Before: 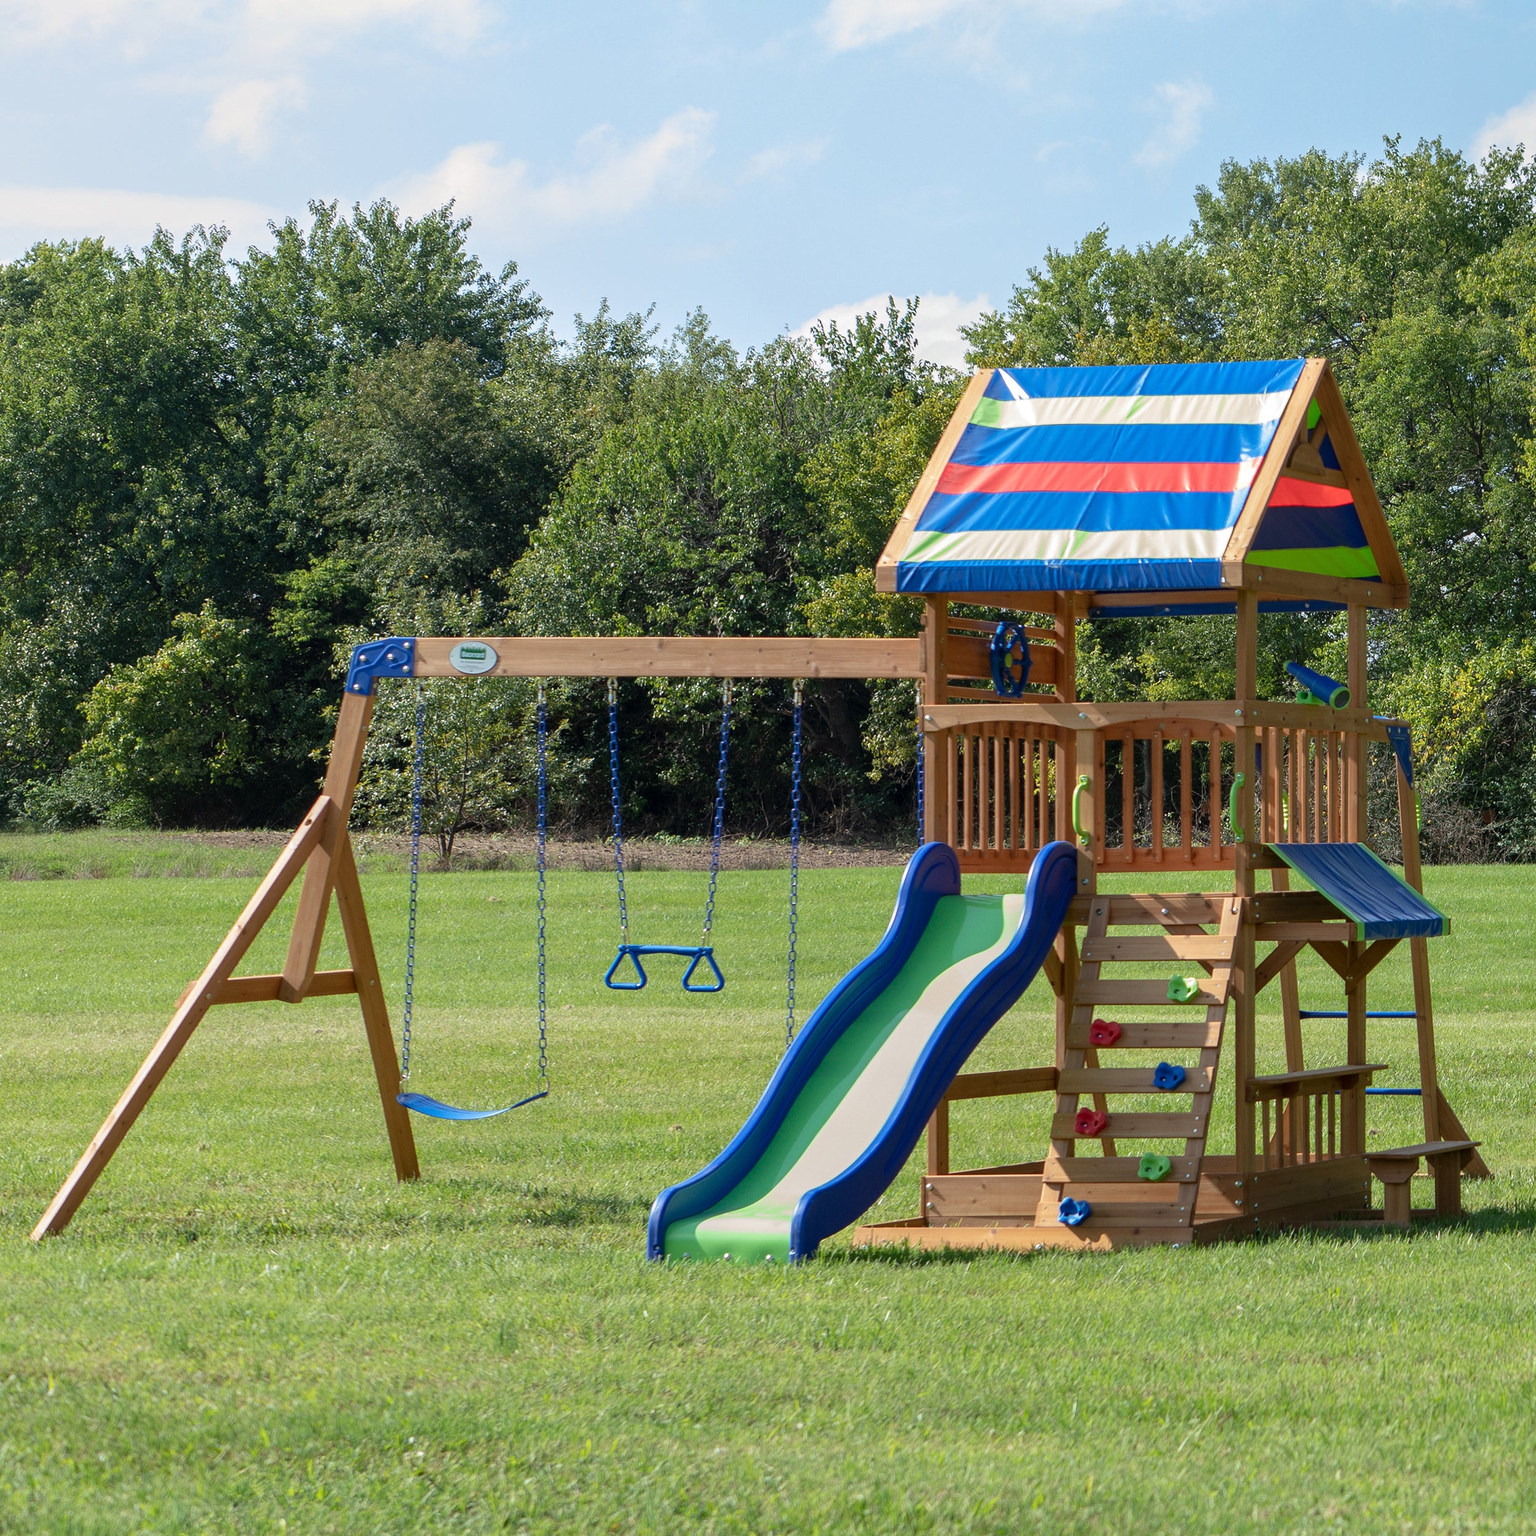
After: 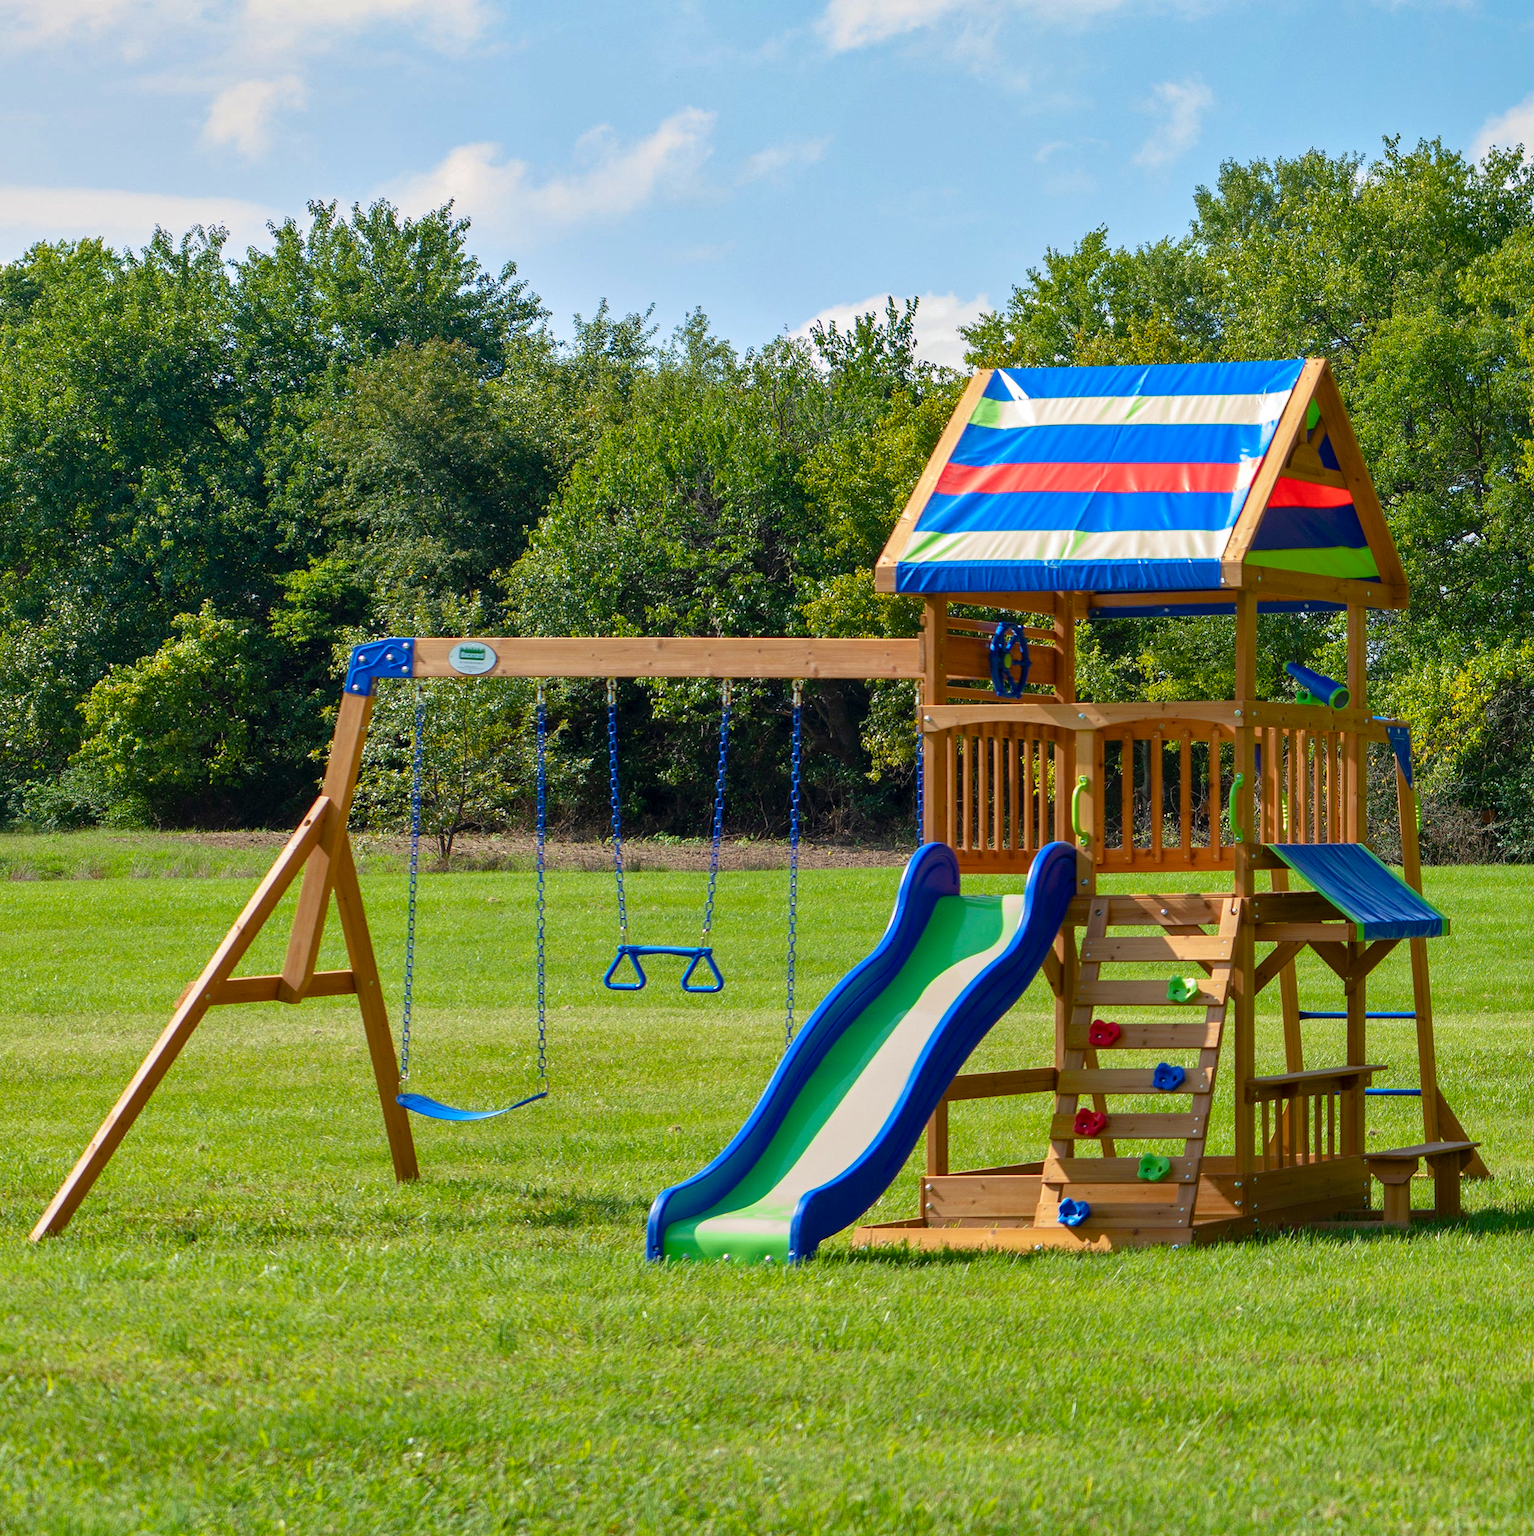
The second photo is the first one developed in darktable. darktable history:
crop and rotate: left 0.14%, bottom 0.002%
color balance rgb: perceptual saturation grading › global saturation 15.516%, perceptual saturation grading › highlights -19.28%, perceptual saturation grading › shadows 19.175%, global vibrance 44.488%
shadows and highlights: shadows 32.8, highlights -47.06, compress 49.93%, soften with gaussian
